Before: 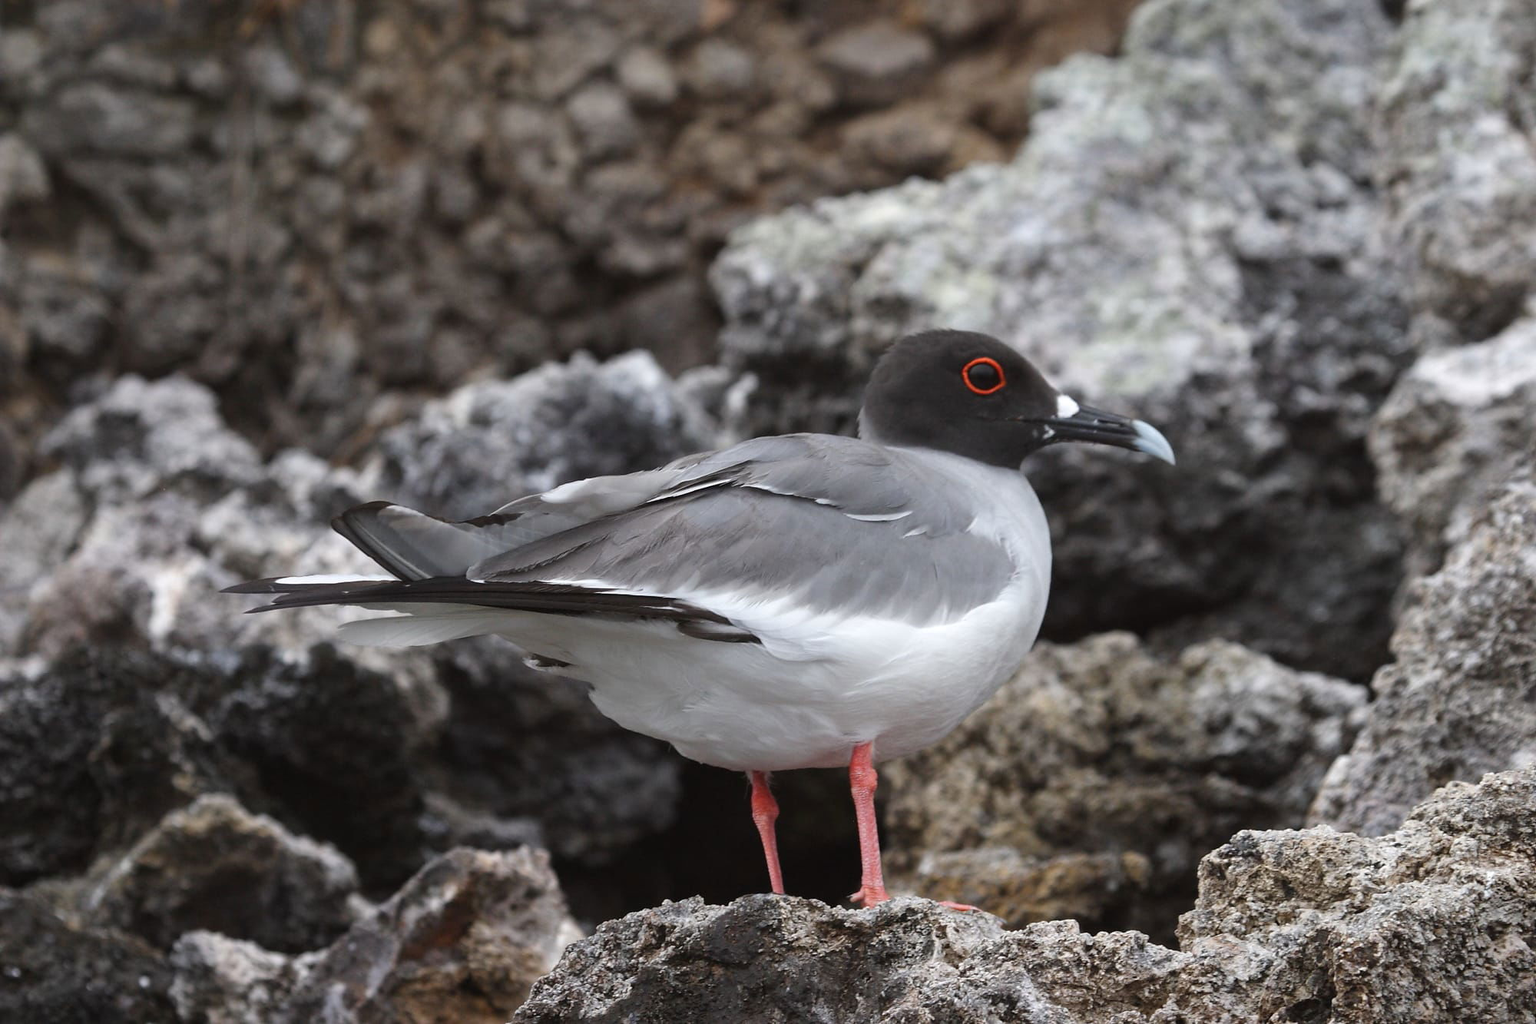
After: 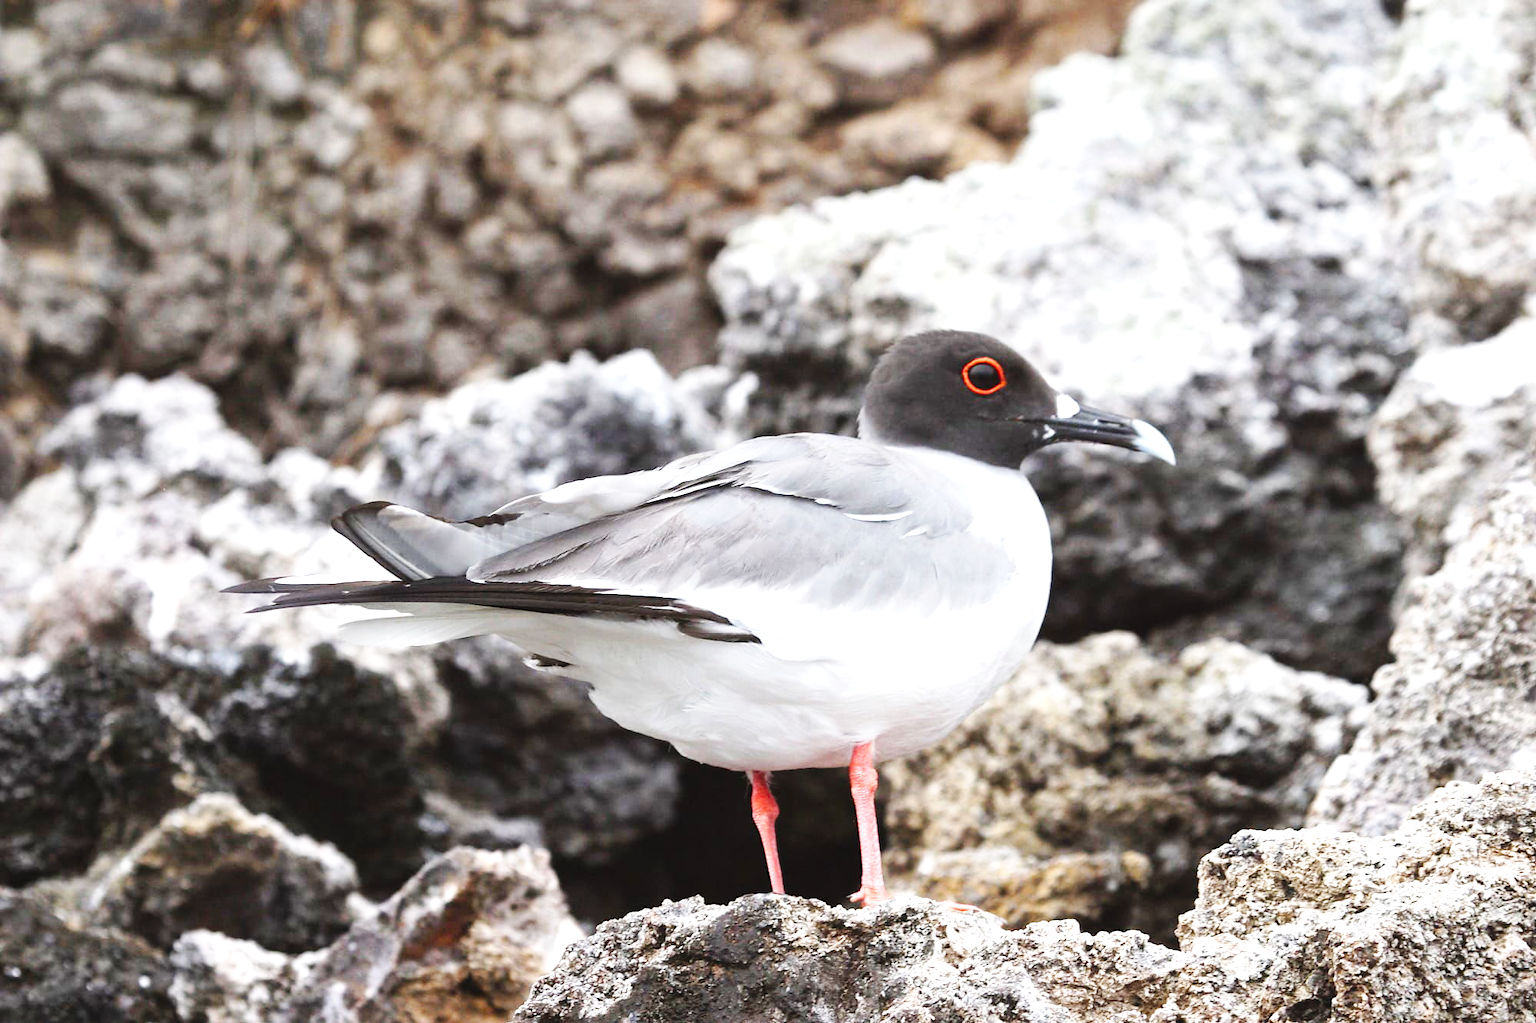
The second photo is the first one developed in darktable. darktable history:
exposure: exposure 1.25 EV, compensate exposure bias true, compensate highlight preservation false
base curve: curves: ch0 [(0, 0) (0.032, 0.025) (0.121, 0.166) (0.206, 0.329) (0.605, 0.79) (1, 1)], preserve colors none
